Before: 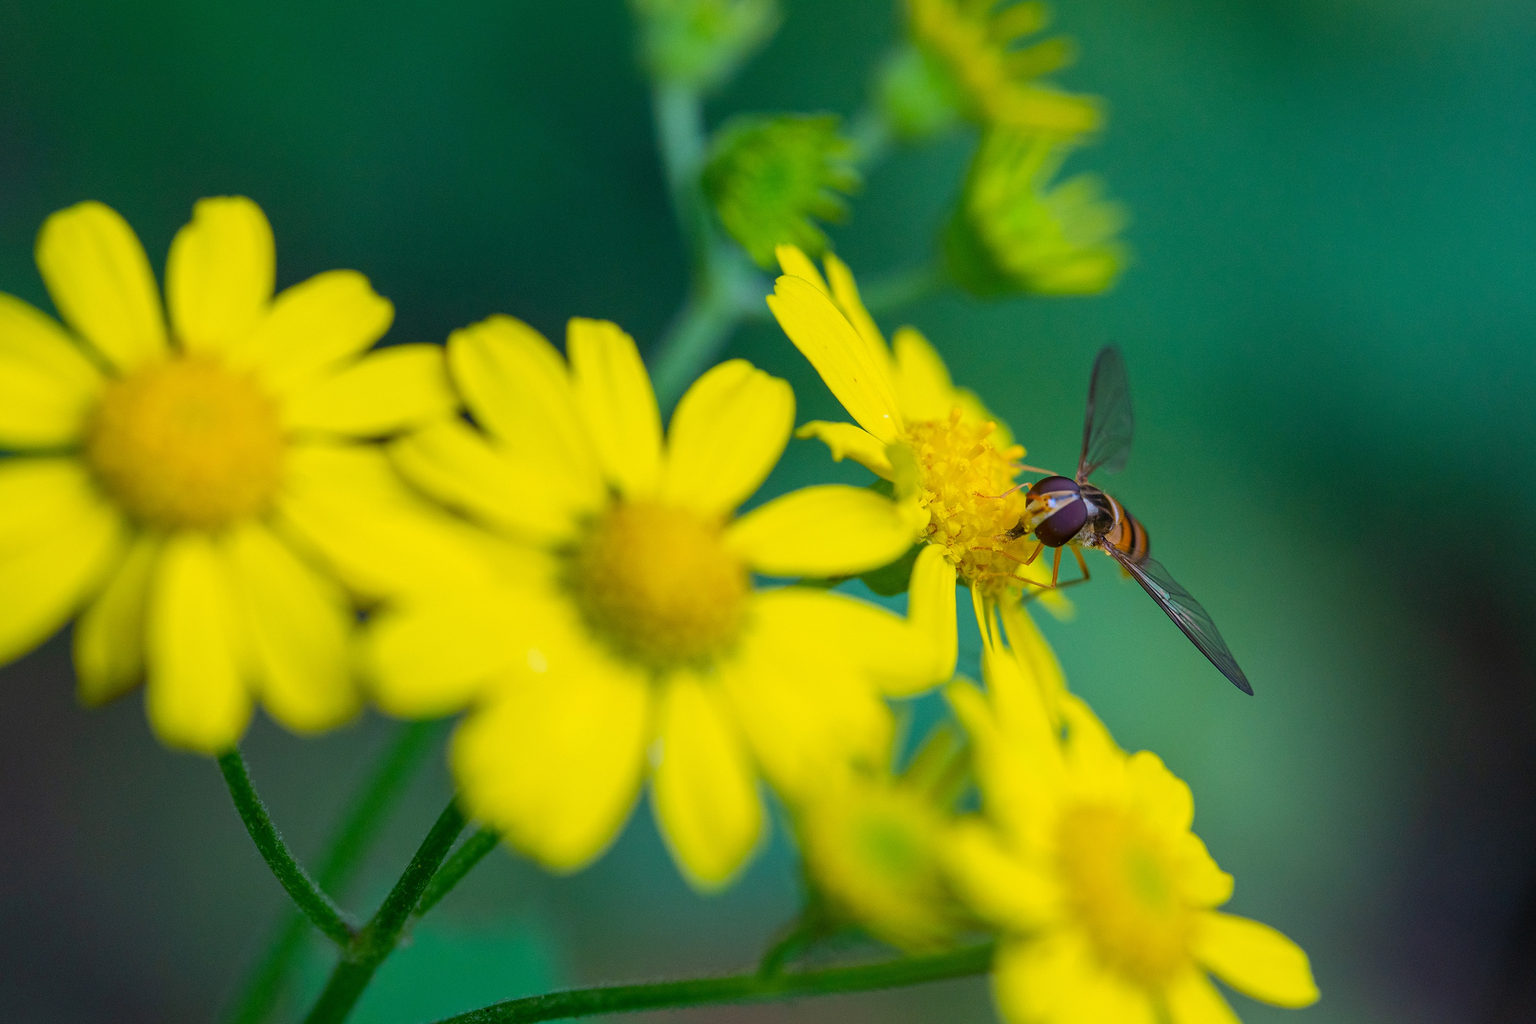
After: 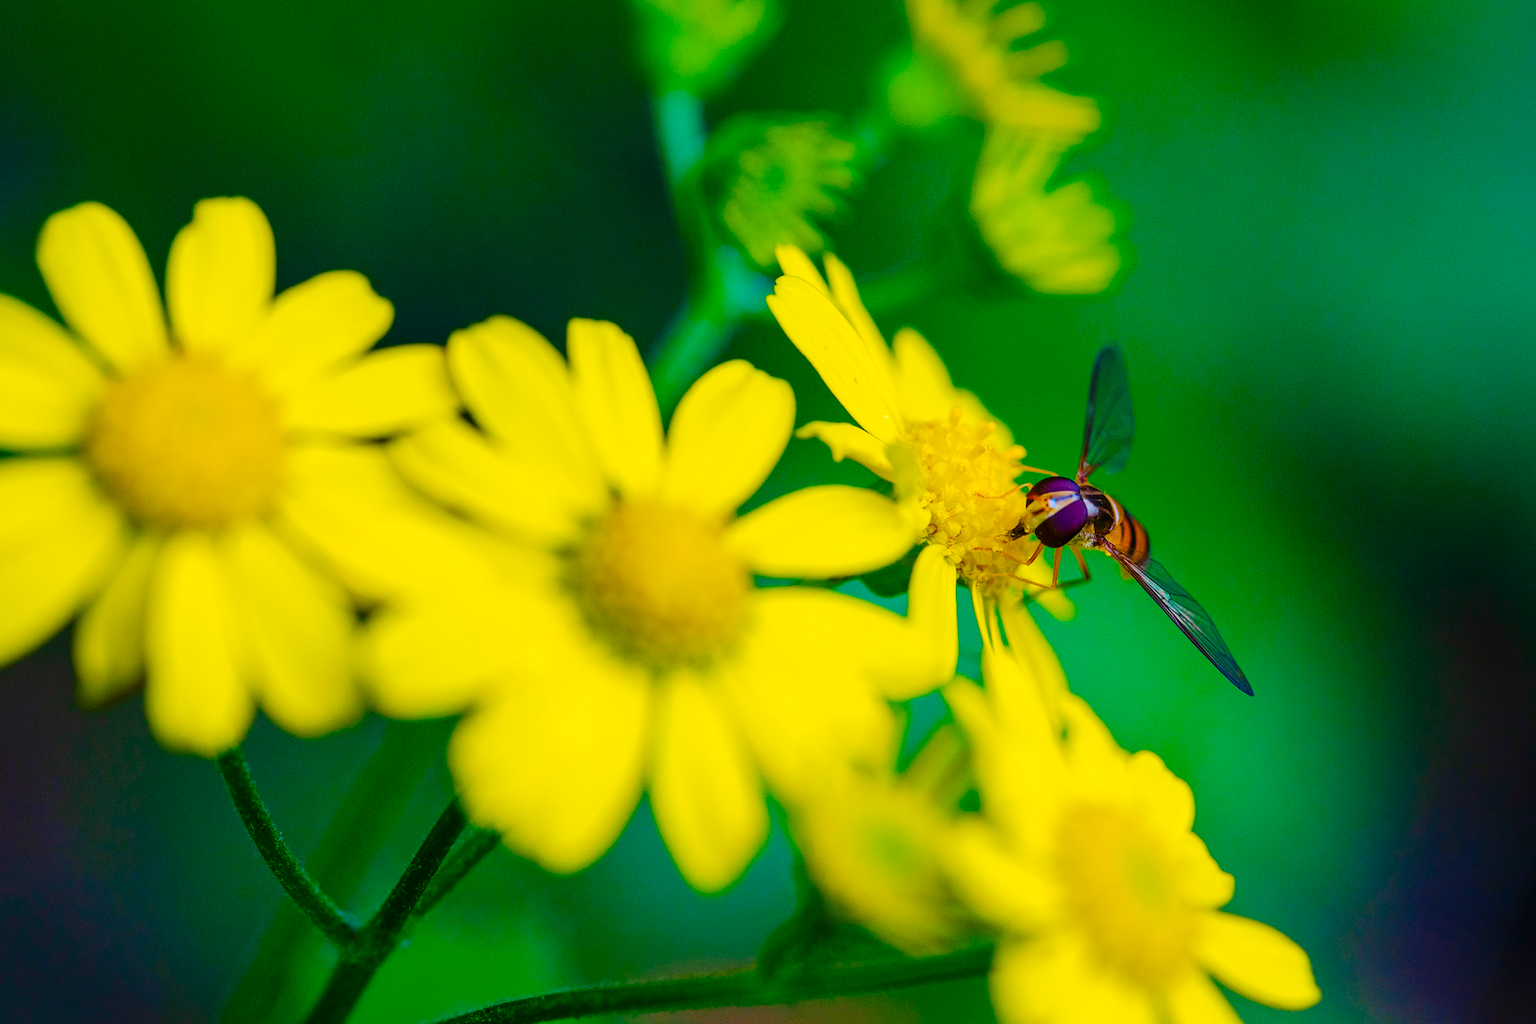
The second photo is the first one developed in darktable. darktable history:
exposure: compensate highlight preservation false
color balance rgb: shadows lift › chroma 2.956%, shadows lift › hue 280.5°, highlights gain › luminance 6.21%, highlights gain › chroma 2.616%, highlights gain › hue 92.92°, linear chroma grading › global chroma 15.325%, perceptual saturation grading › global saturation 20%, perceptual saturation grading › highlights -25.644%, perceptual saturation grading › shadows 49.441%, global vibrance 41.022%
tone curve: curves: ch0 [(0.003, 0) (0.066, 0.031) (0.16, 0.089) (0.269, 0.218) (0.395, 0.408) (0.517, 0.56) (0.684, 0.734) (0.791, 0.814) (1, 1)]; ch1 [(0, 0) (0.164, 0.115) (0.337, 0.332) (0.39, 0.398) (0.464, 0.461) (0.501, 0.5) (0.507, 0.5) (0.534, 0.532) (0.577, 0.59) (0.652, 0.681) (0.733, 0.764) (0.819, 0.823) (1, 1)]; ch2 [(0, 0) (0.337, 0.382) (0.464, 0.476) (0.501, 0.5) (0.527, 0.54) (0.551, 0.565) (0.628, 0.632) (0.689, 0.686) (1, 1)], preserve colors none
